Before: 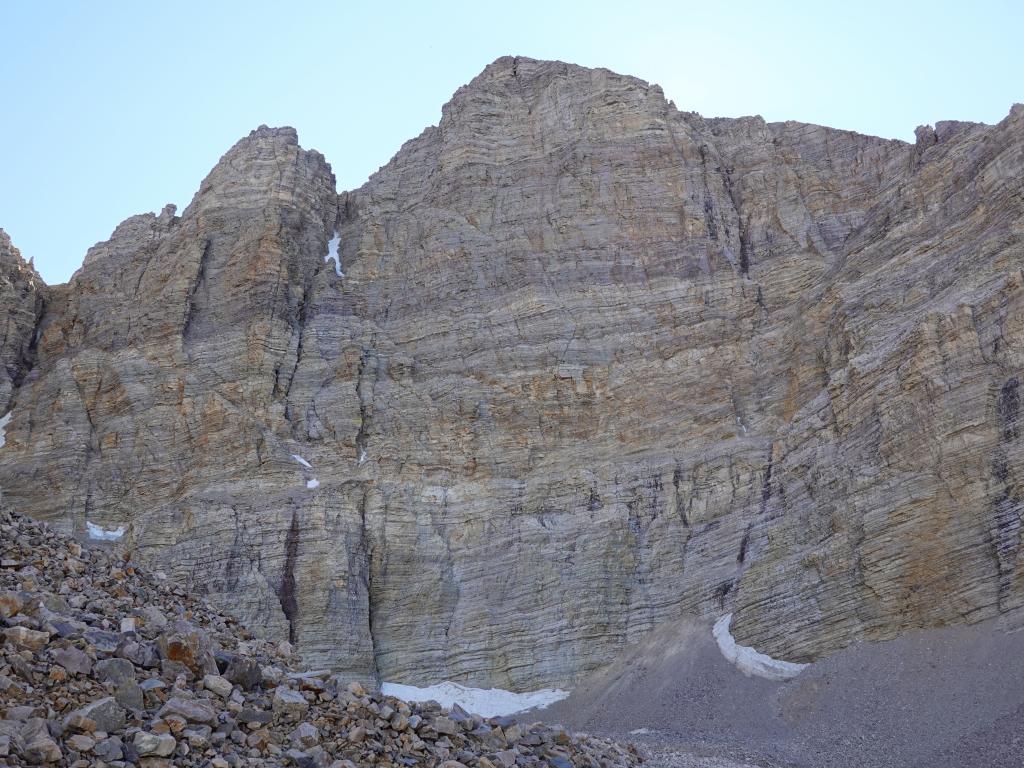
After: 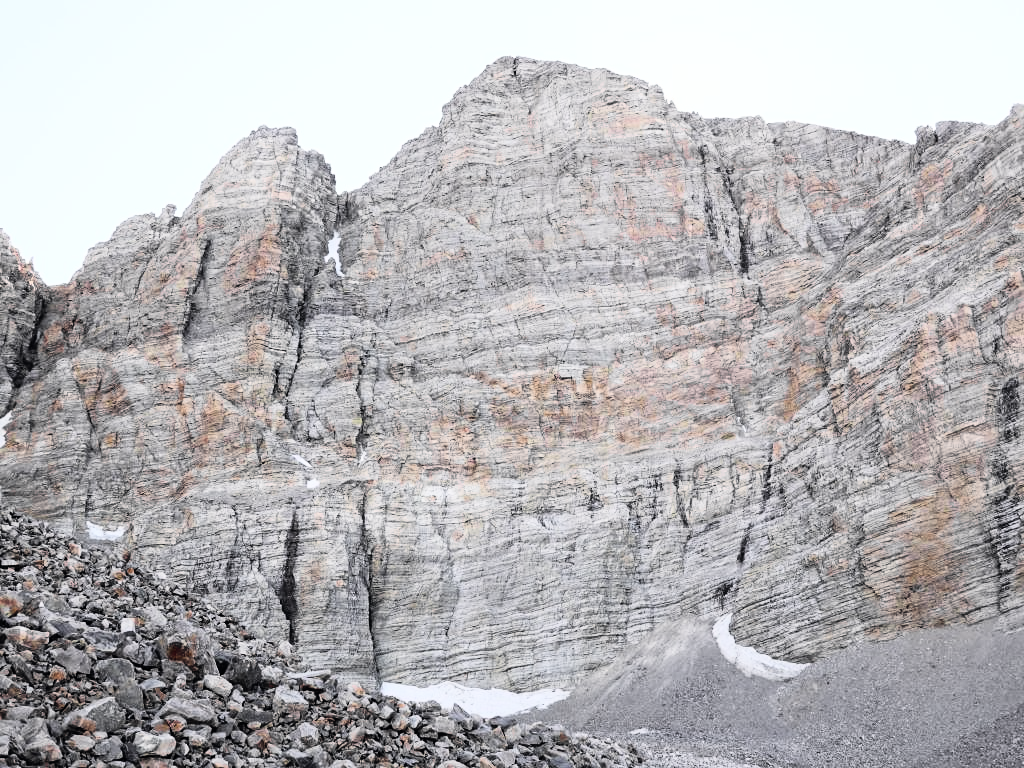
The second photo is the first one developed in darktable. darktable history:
color balance rgb: shadows lift › hue 87.51°, highlights gain › chroma 1.35%, highlights gain › hue 55.1°, global offset › chroma 0.13%, global offset › hue 253.66°, perceptual saturation grading › global saturation 16.38%
color zones: curves: ch0 [(0.004, 0.388) (0.125, 0.392) (0.25, 0.404) (0.375, 0.5) (0.5, 0.5) (0.625, 0.5) (0.75, 0.5) (0.875, 0.5)]; ch1 [(0, 0.5) (0.125, 0.5) (0.25, 0.5) (0.375, 0.124) (0.524, 0.124) (0.645, 0.128) (0.789, 0.132) (0.914, 0.096) (0.998, 0.068)]
rgb curve: curves: ch0 [(0, 0) (0.21, 0.15) (0.24, 0.21) (0.5, 0.75) (0.75, 0.96) (0.89, 0.99) (1, 1)]; ch1 [(0, 0.02) (0.21, 0.13) (0.25, 0.2) (0.5, 0.67) (0.75, 0.9) (0.89, 0.97) (1, 1)]; ch2 [(0, 0.02) (0.21, 0.13) (0.25, 0.2) (0.5, 0.67) (0.75, 0.9) (0.89, 0.97) (1, 1)], compensate middle gray true
